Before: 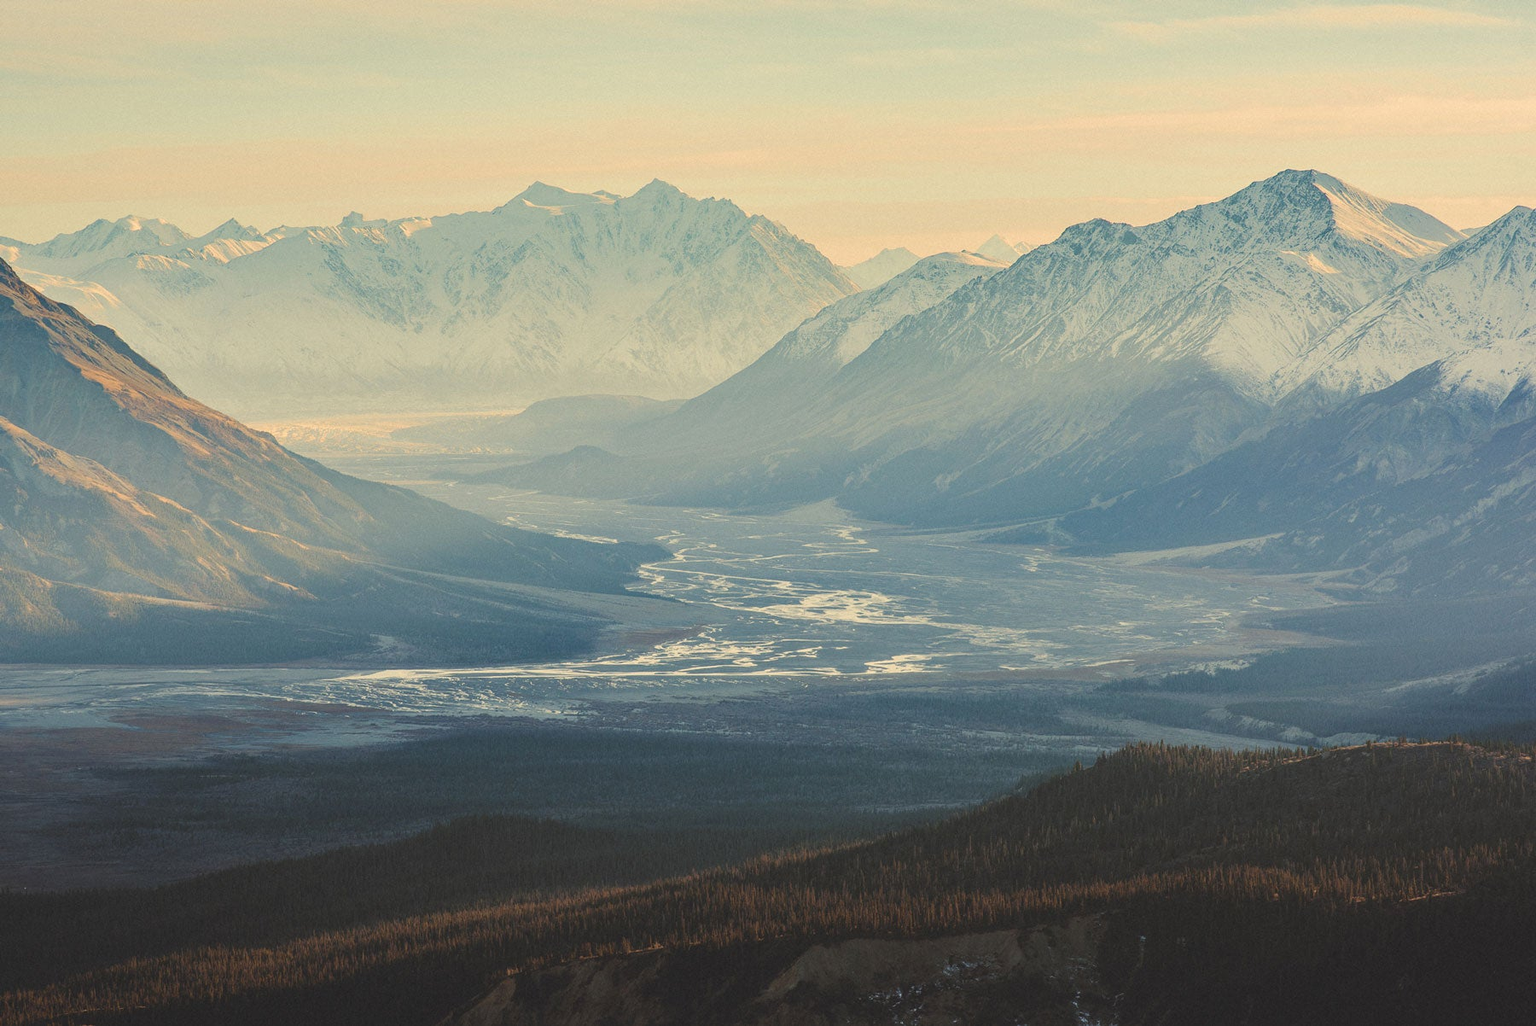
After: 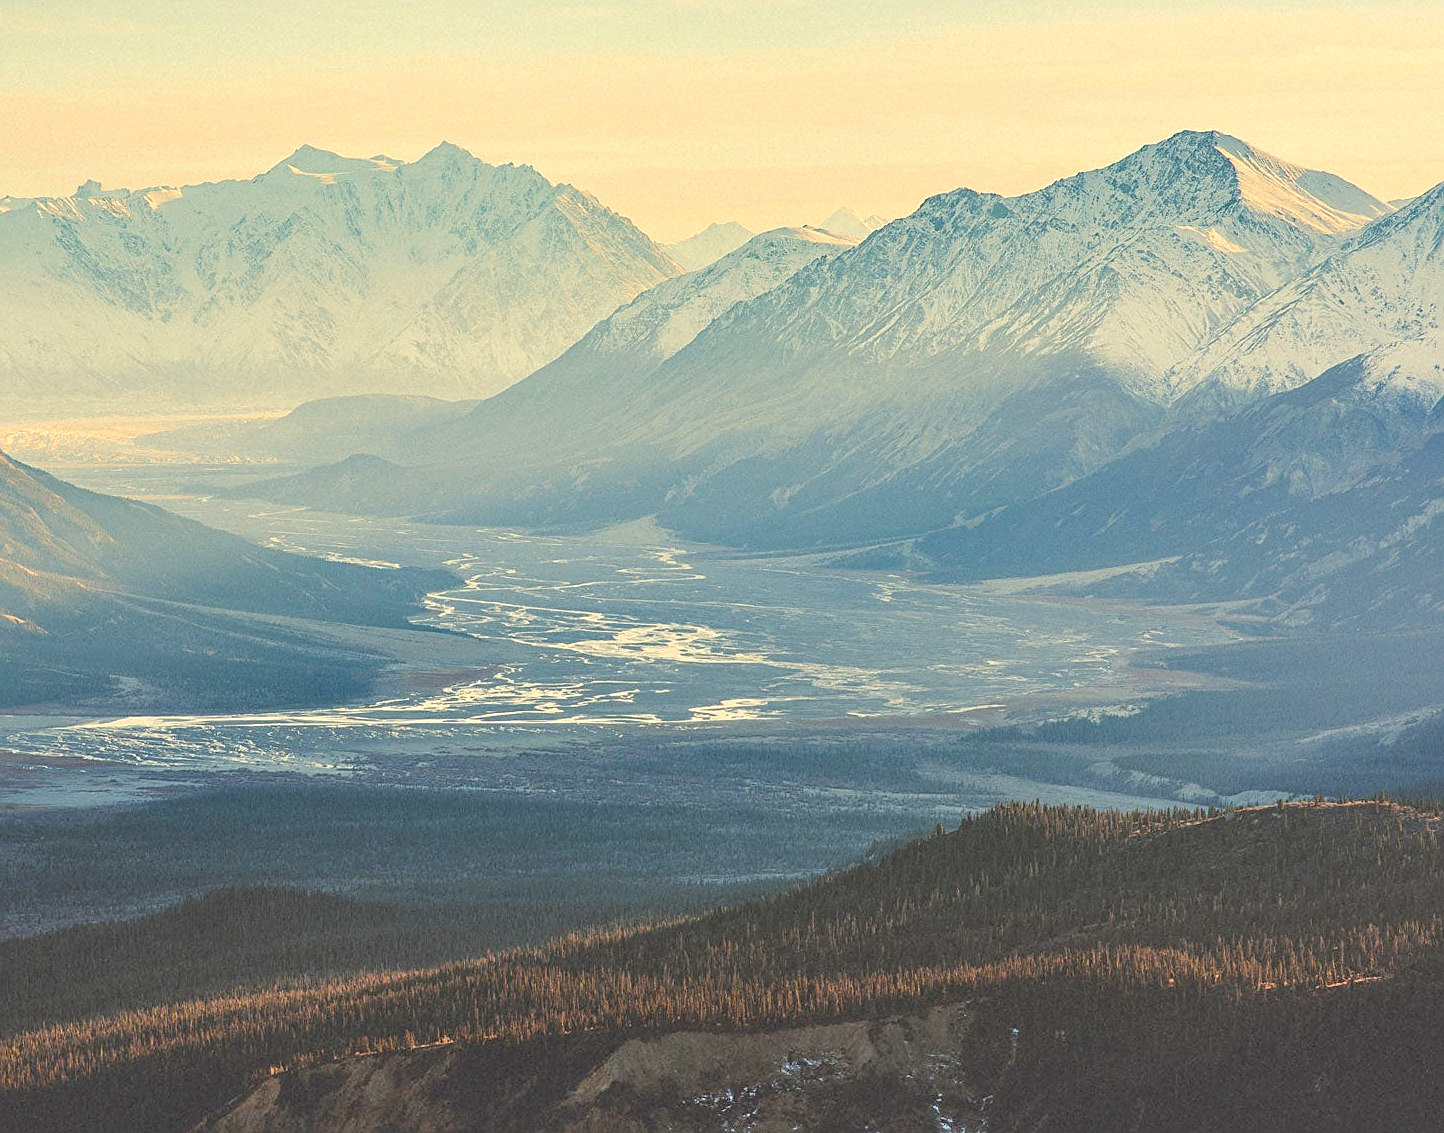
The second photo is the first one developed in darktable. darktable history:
crop and rotate: left 18.019%, top 5.724%, right 1.75%
sharpen: on, module defaults
color balance rgb: perceptual saturation grading › global saturation 15.029%, global vibrance 20%
shadows and highlights: radius 113.36, shadows 51.12, white point adjustment 9.05, highlights -4.53, soften with gaussian
